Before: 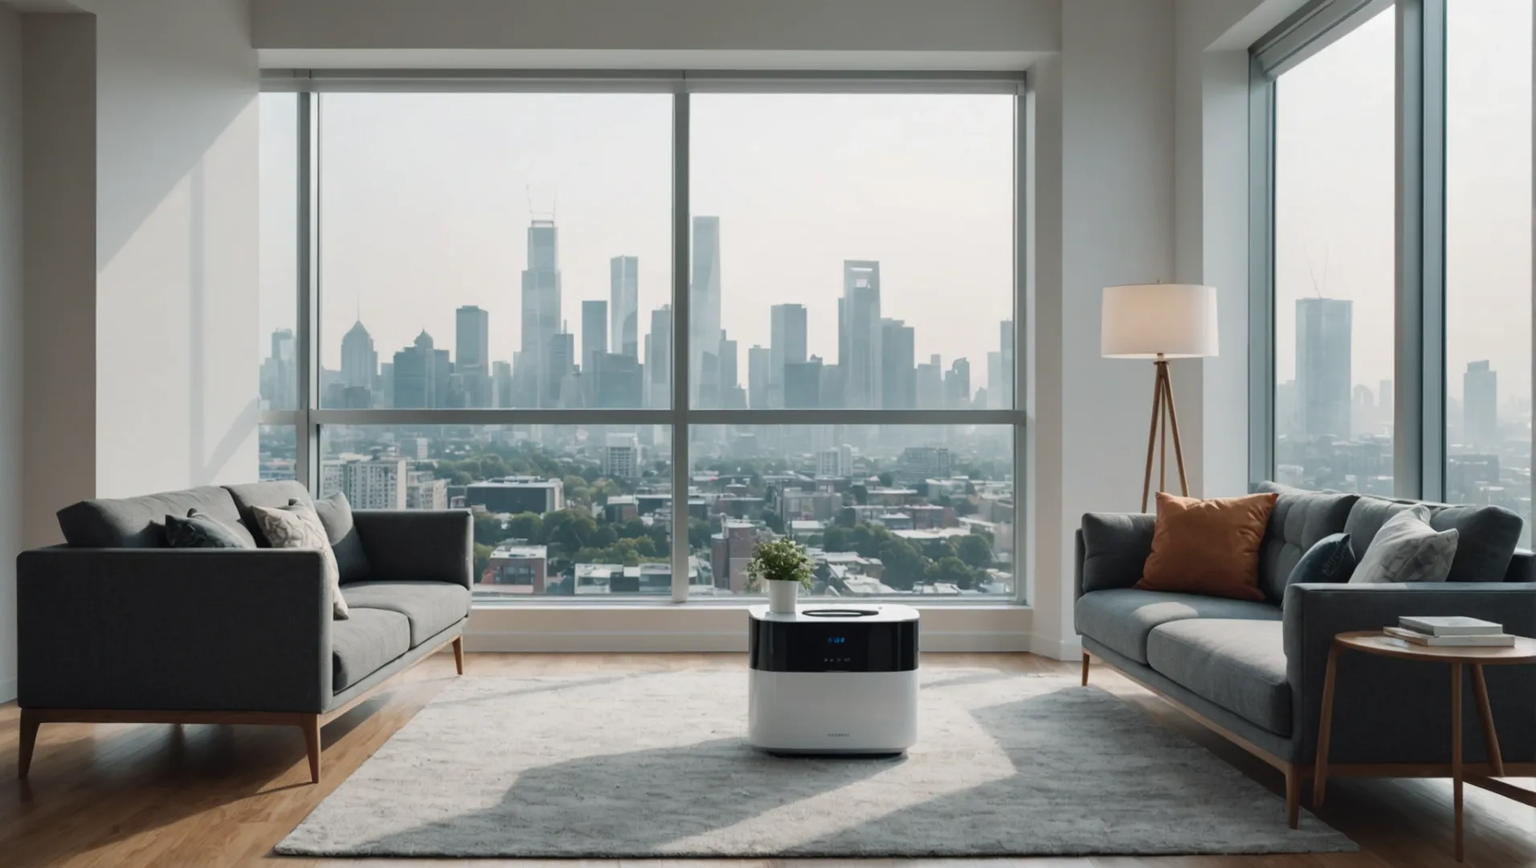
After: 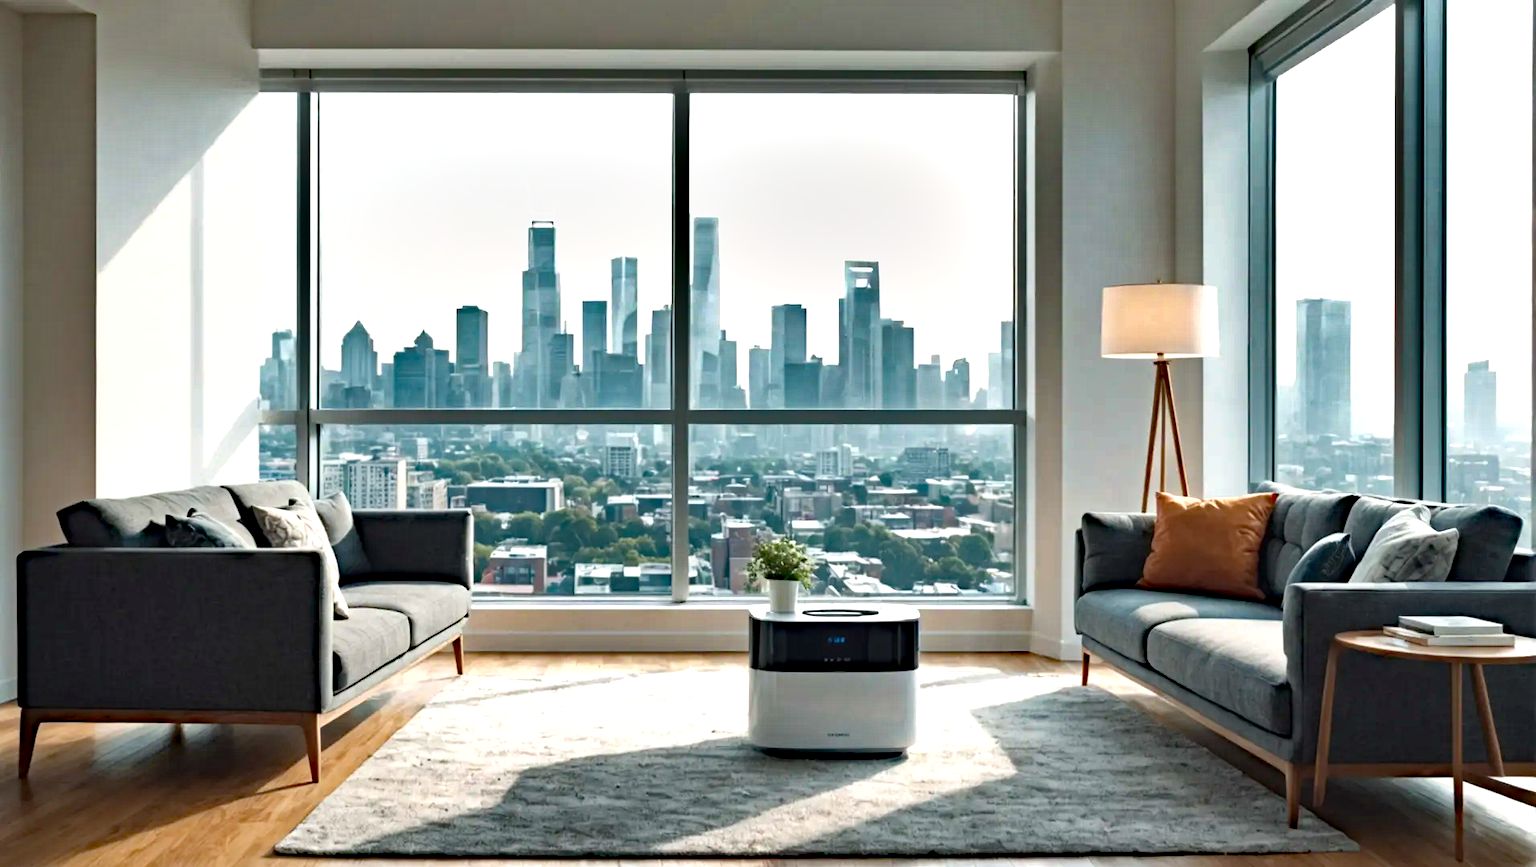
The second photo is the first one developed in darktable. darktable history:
shadows and highlights: shadows 40.06, highlights -55.32, low approximation 0.01, soften with gaussian
haze removal: strength 0.517, distance 0.922, compatibility mode true, adaptive false
exposure: black level correction 0, exposure 1.102 EV, compensate highlight preservation false
